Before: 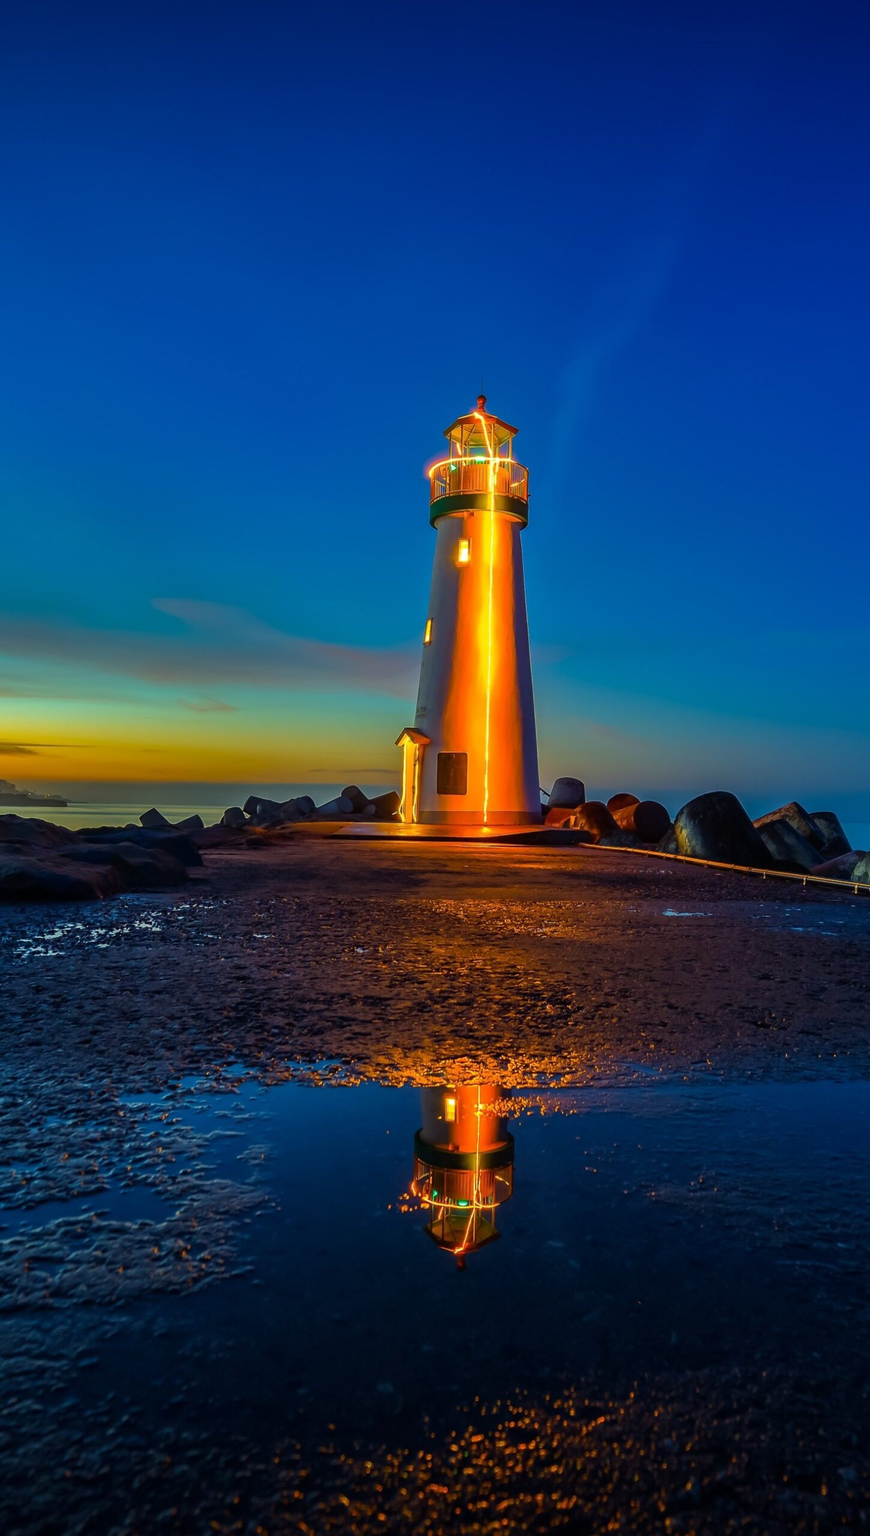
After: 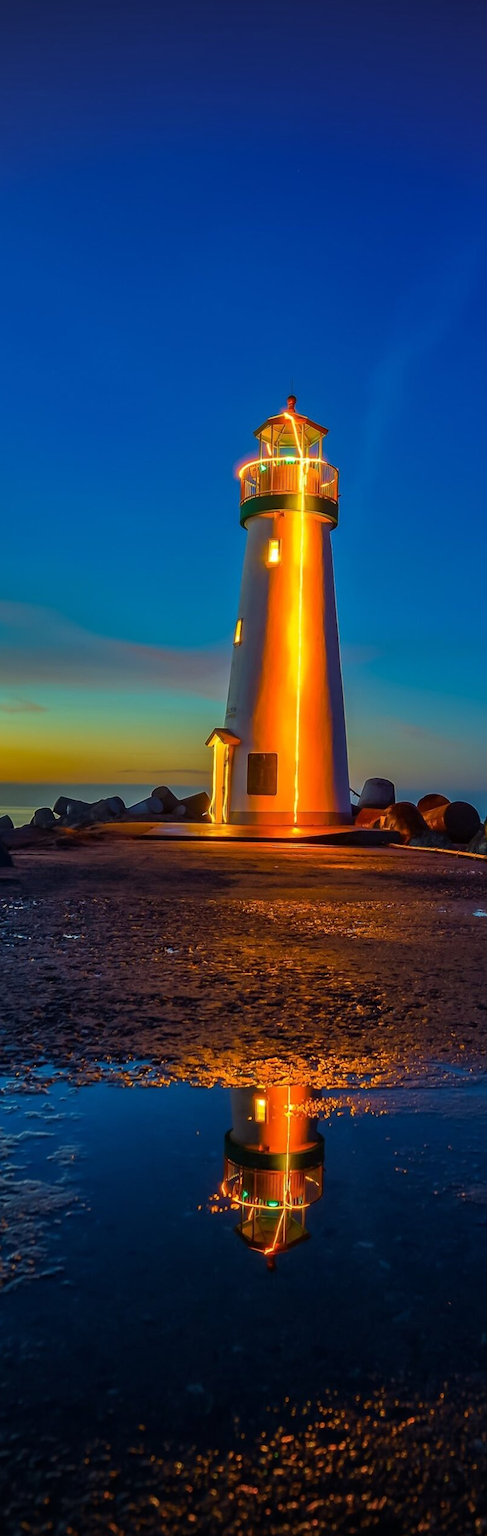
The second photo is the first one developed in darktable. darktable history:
crop: left 21.888%, right 22.094%, bottom 0.012%
vignetting: fall-off radius 60.49%
